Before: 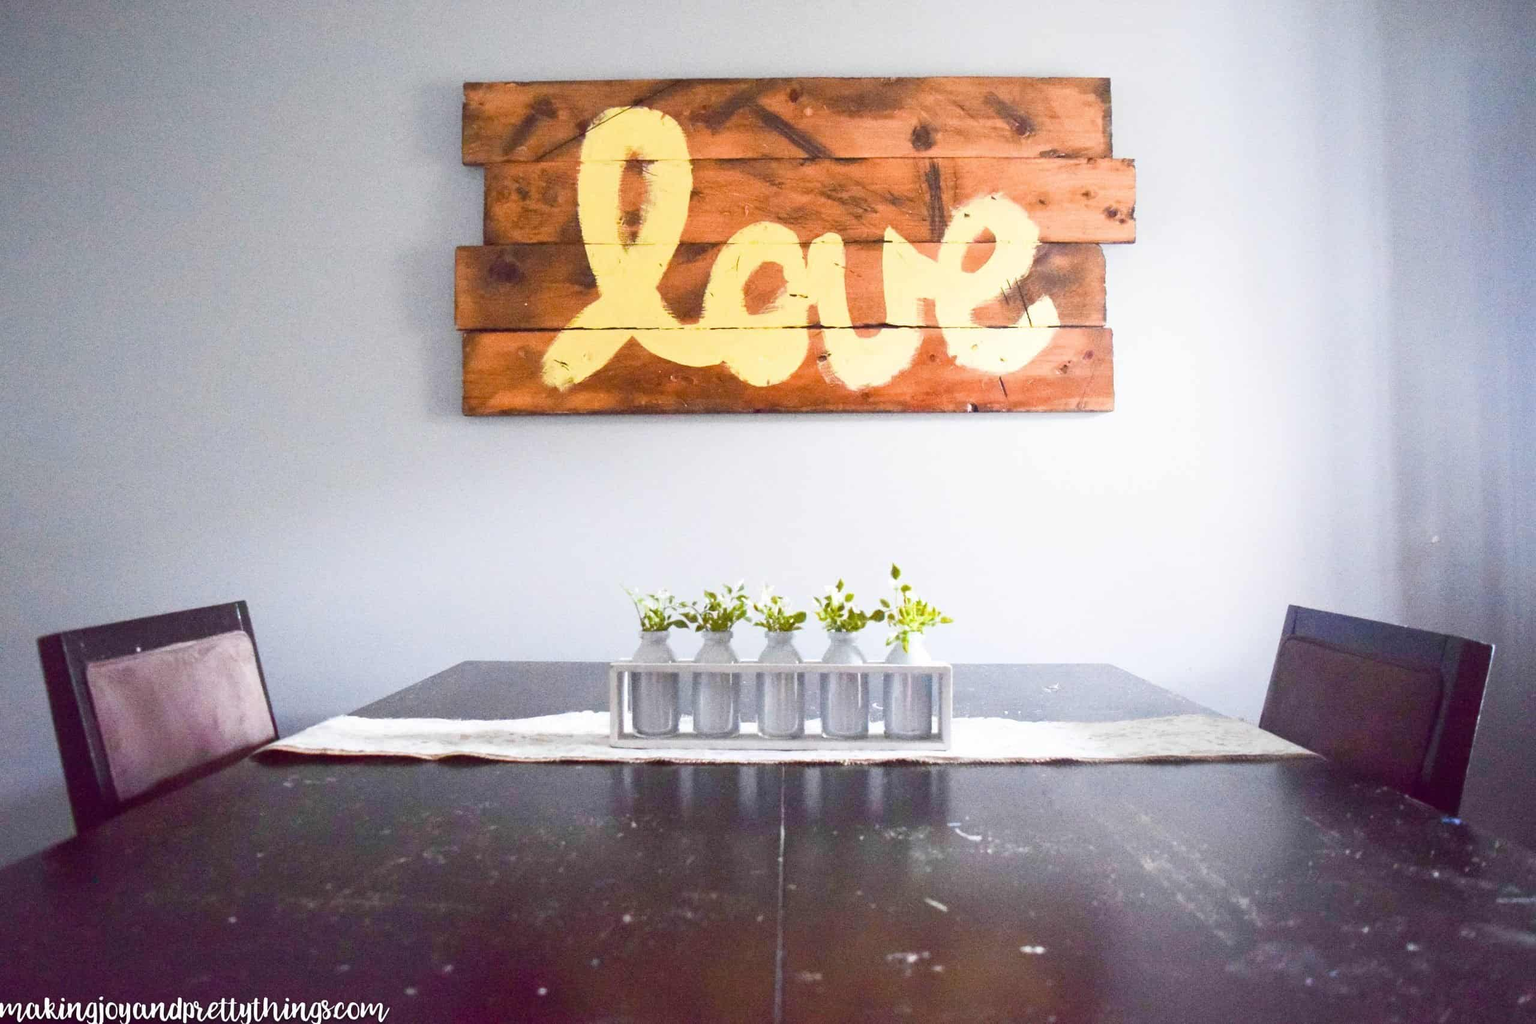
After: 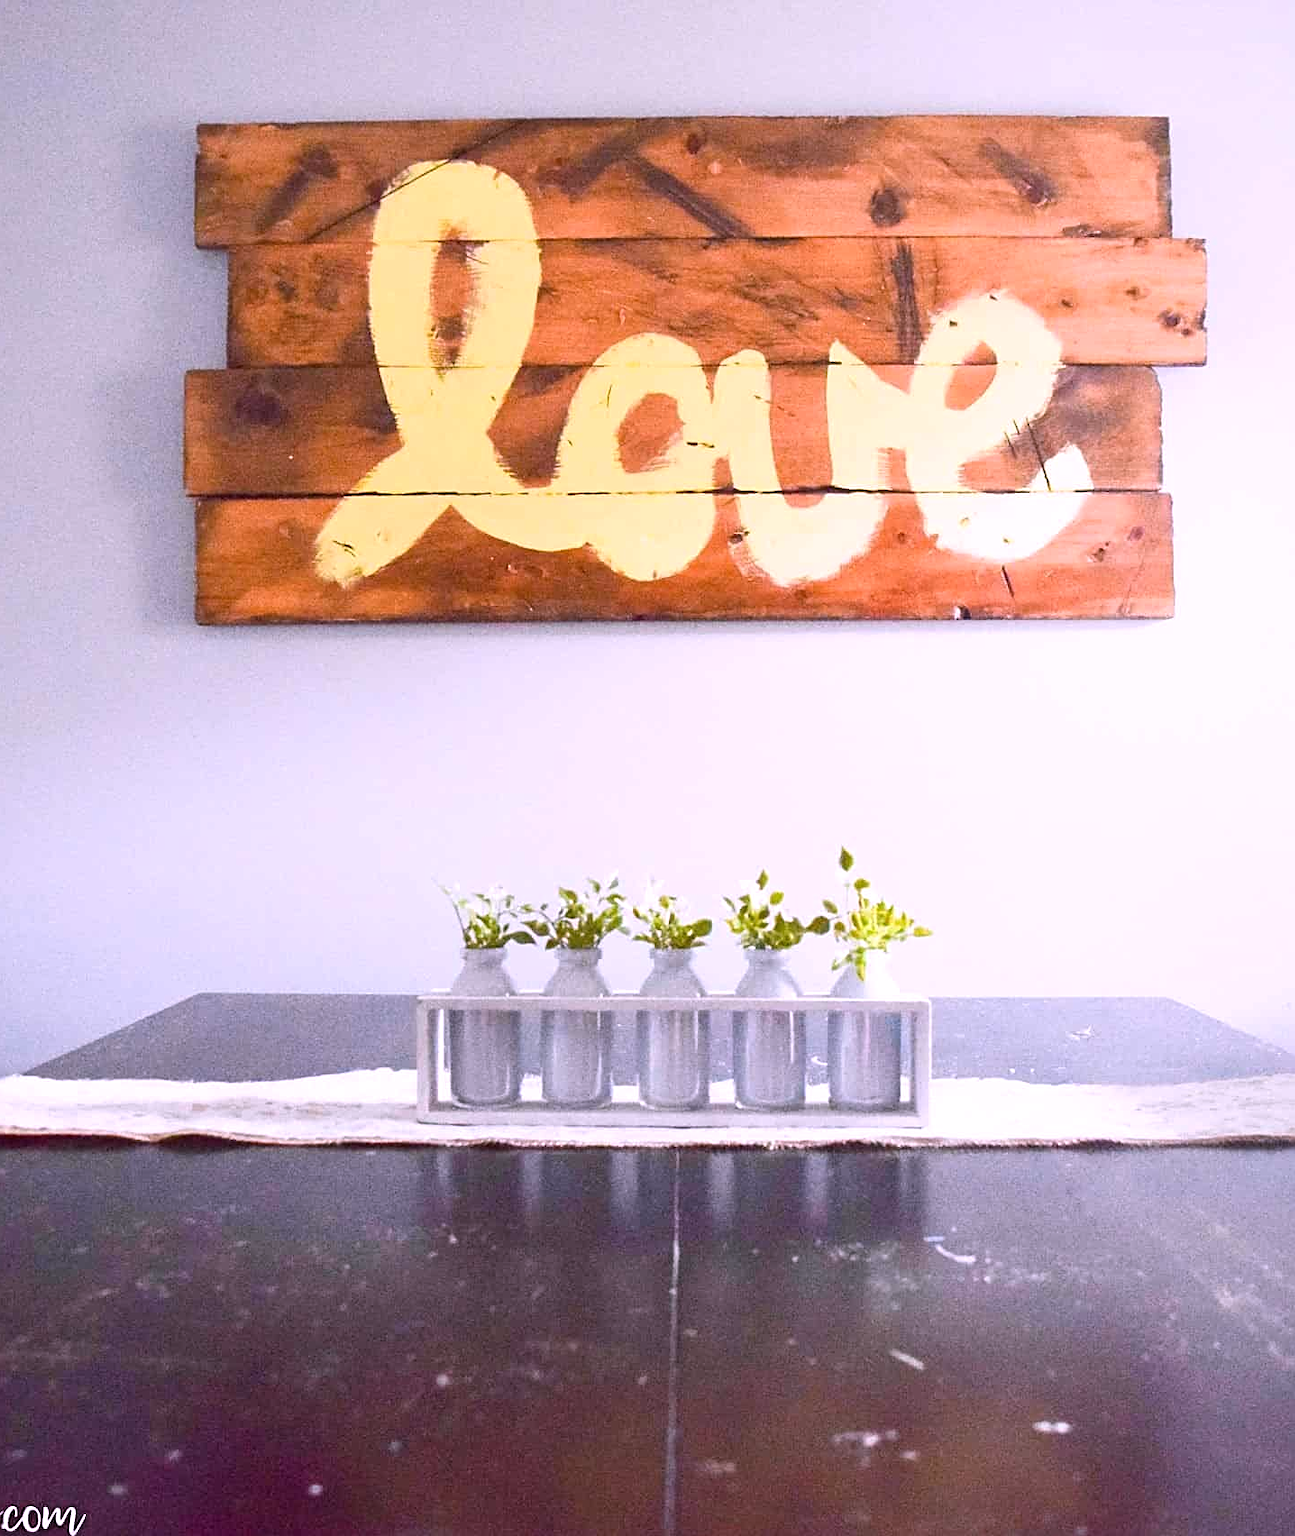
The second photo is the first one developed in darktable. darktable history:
crop: left 21.674%, right 22.086%
sharpen: on, module defaults
white balance: red 1.066, blue 1.119
